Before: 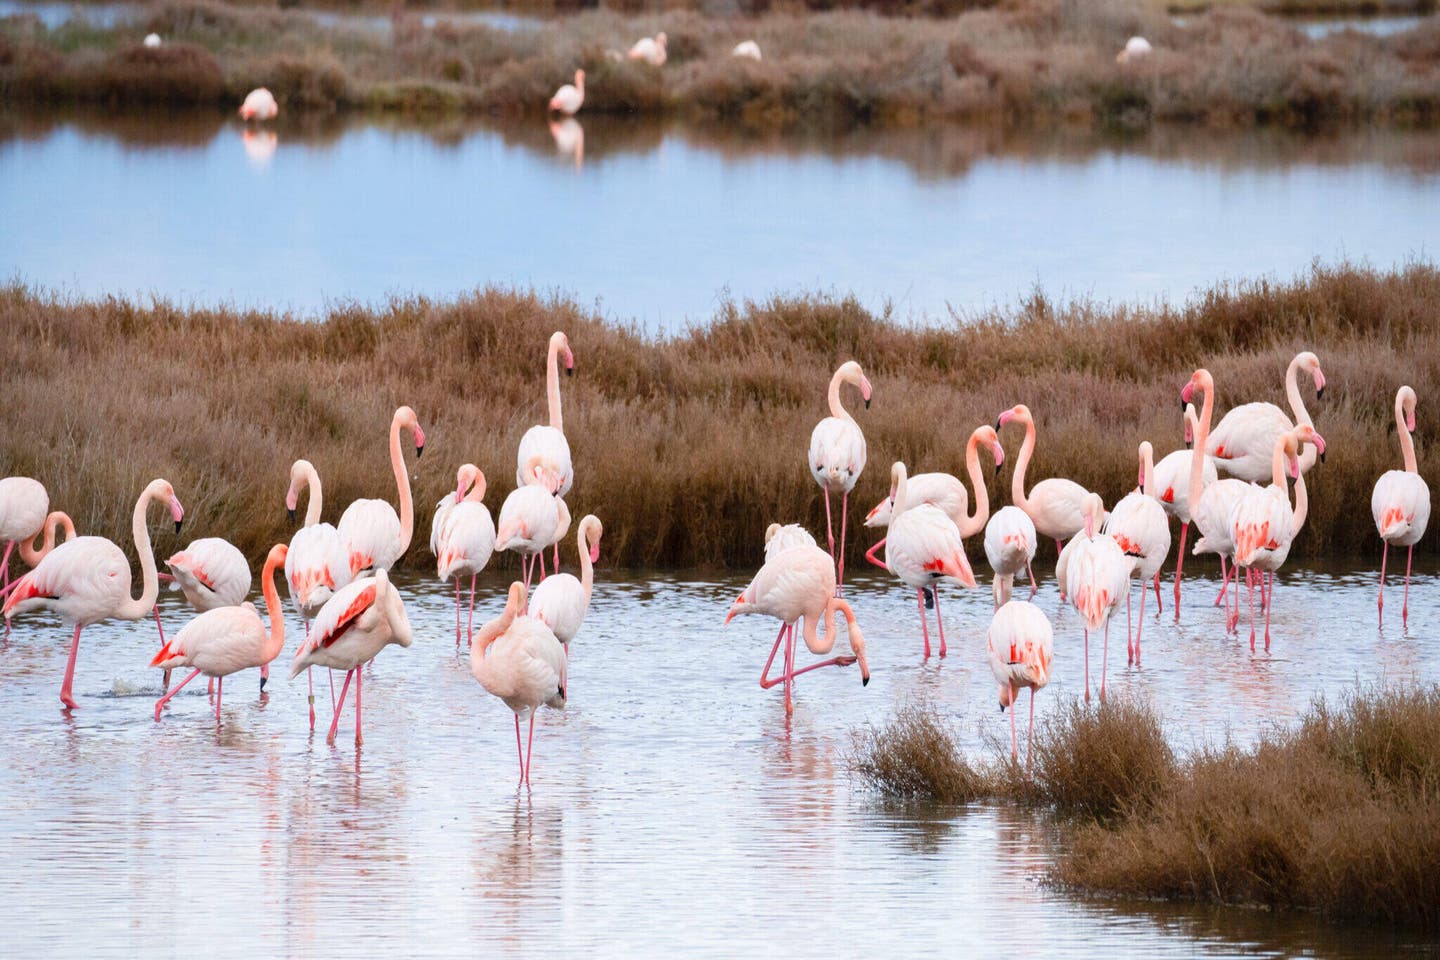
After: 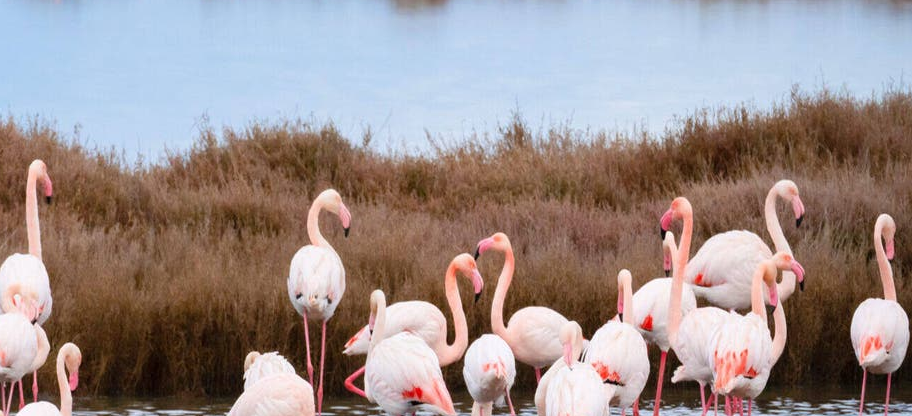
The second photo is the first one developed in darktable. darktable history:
crop: left 36.197%, top 17.932%, right 0.437%, bottom 38.683%
